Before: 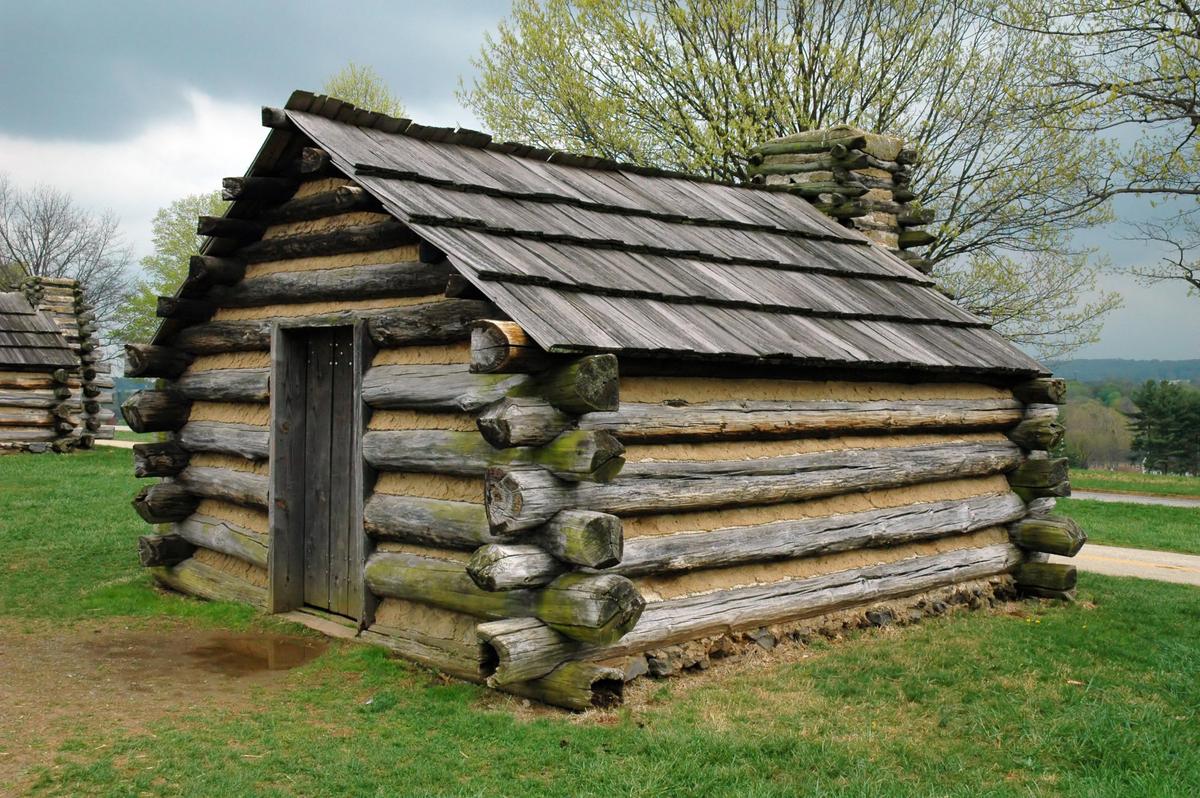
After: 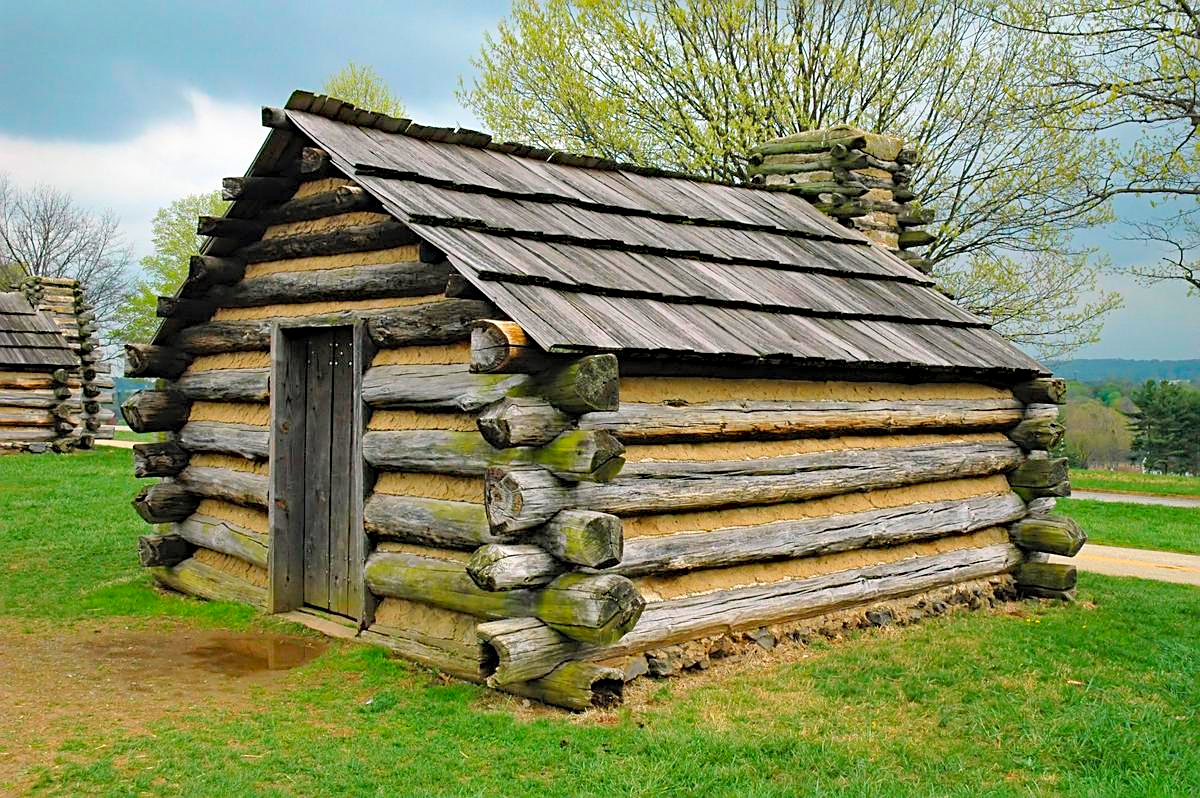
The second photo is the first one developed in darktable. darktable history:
contrast brightness saturation: contrast 0.069, brightness 0.174, saturation 0.404
sharpen: on, module defaults
haze removal: strength 0.303, distance 0.246, adaptive false
tone equalizer: -7 EV 0.183 EV, -6 EV 0.08 EV, -5 EV 0.069 EV, -4 EV 0.039 EV, -2 EV -0.02 EV, -1 EV -0.043 EV, +0 EV -0.073 EV, edges refinement/feathering 500, mask exposure compensation -1.57 EV, preserve details no
